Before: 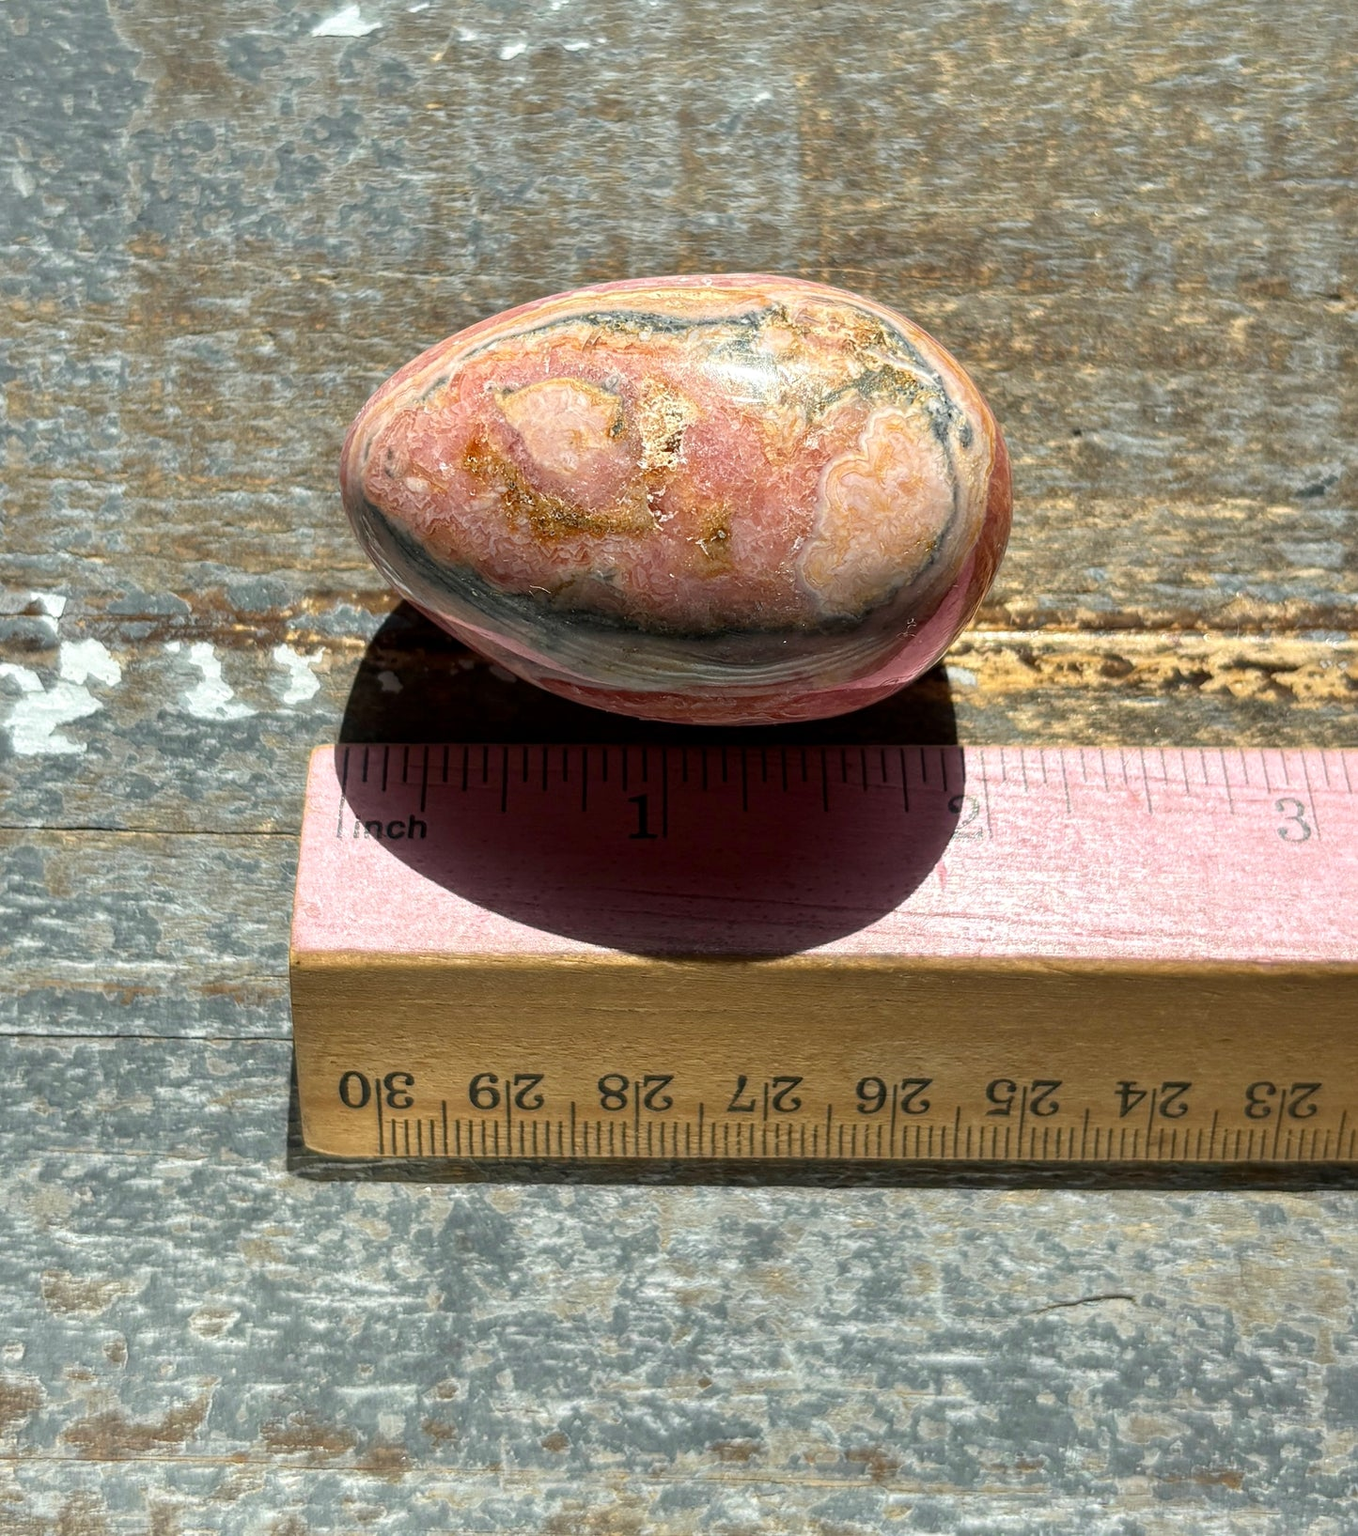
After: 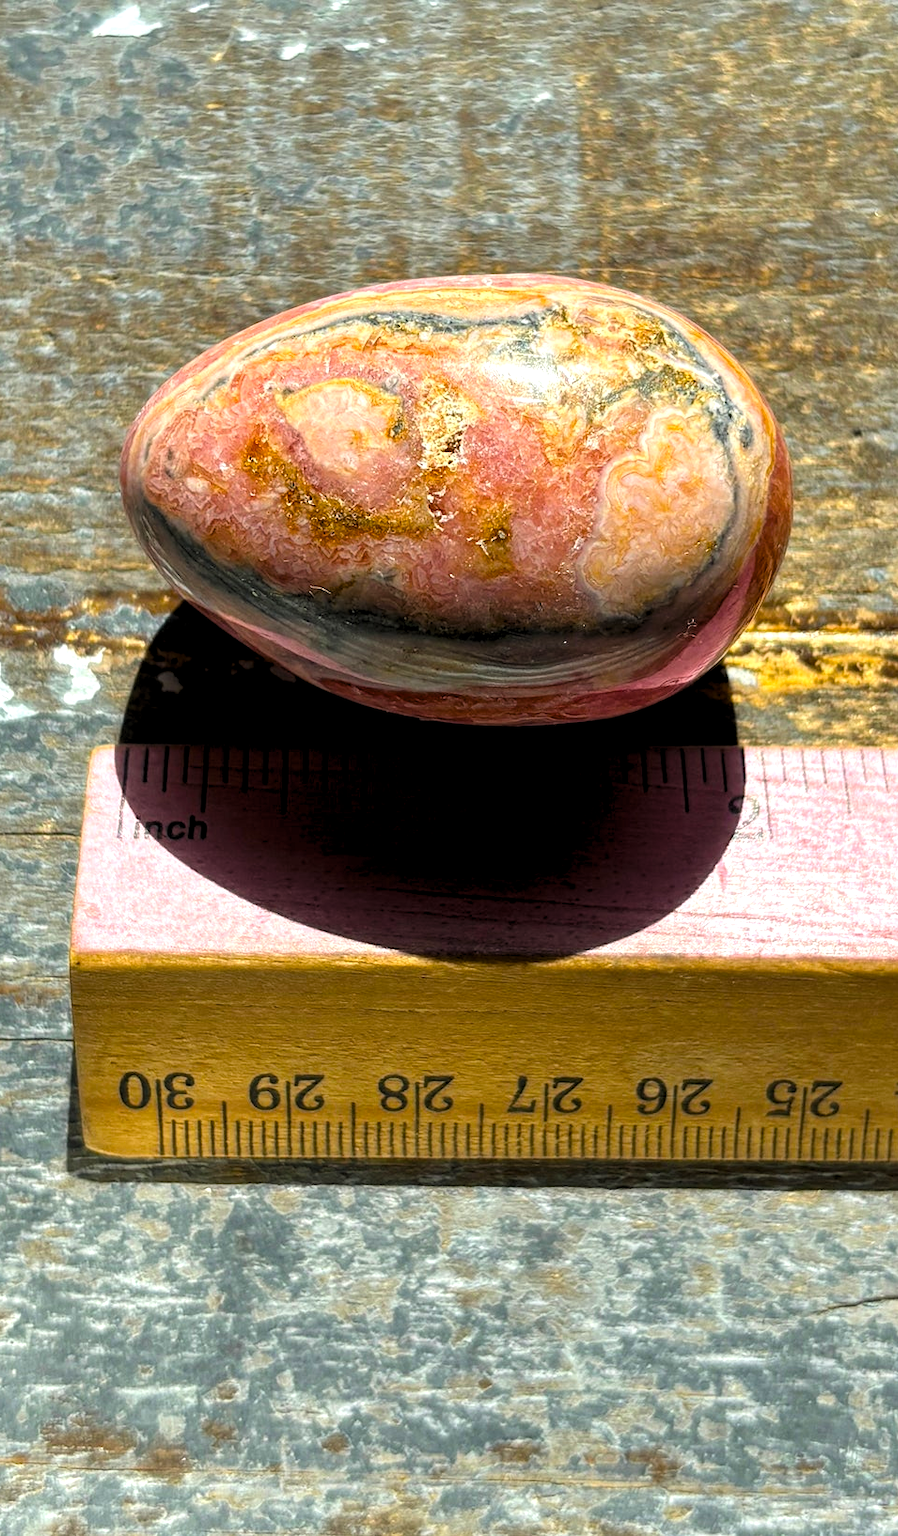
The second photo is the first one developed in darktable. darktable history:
levels: white 99.92%, levels [0.062, 0.494, 0.925]
color balance rgb: linear chroma grading › global chroma 15.301%, perceptual saturation grading › global saturation 25.33%, global vibrance 2.664%
crop and rotate: left 16.211%, right 17.611%
